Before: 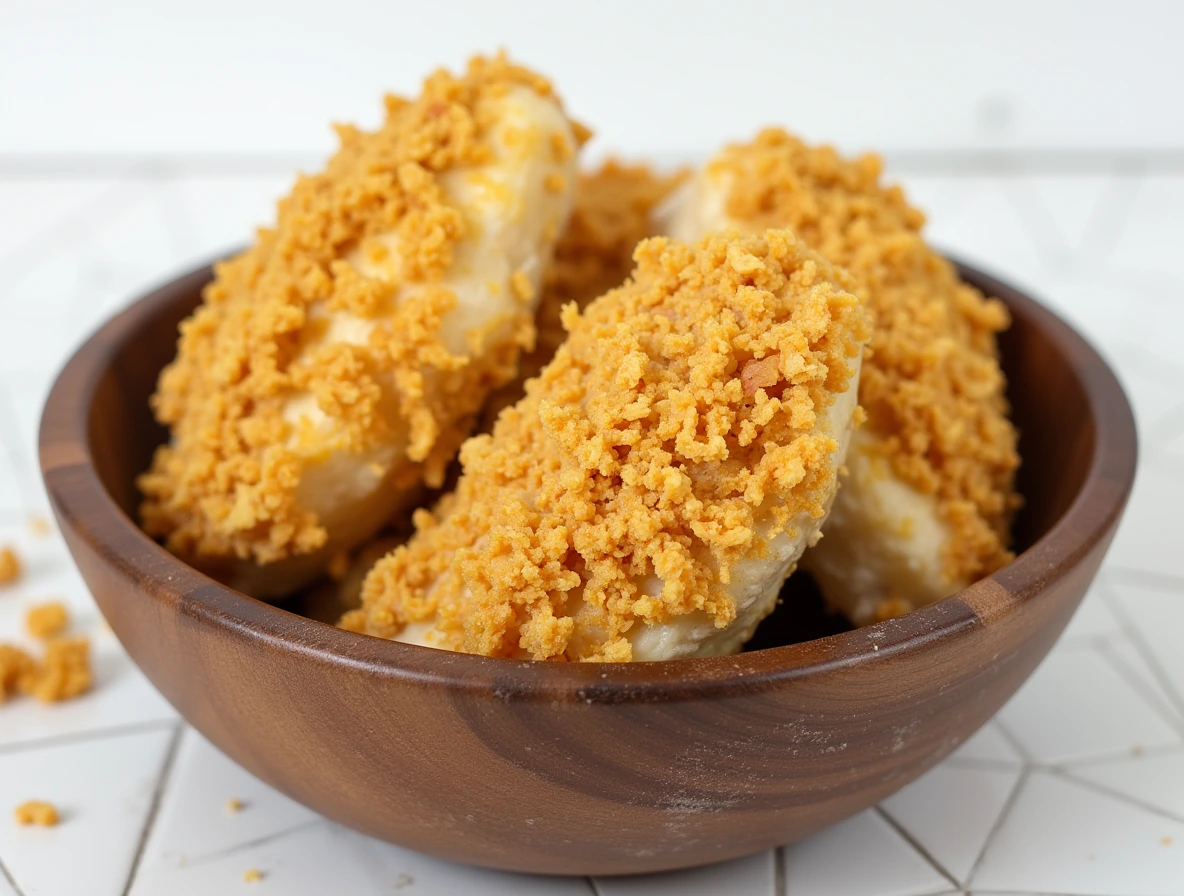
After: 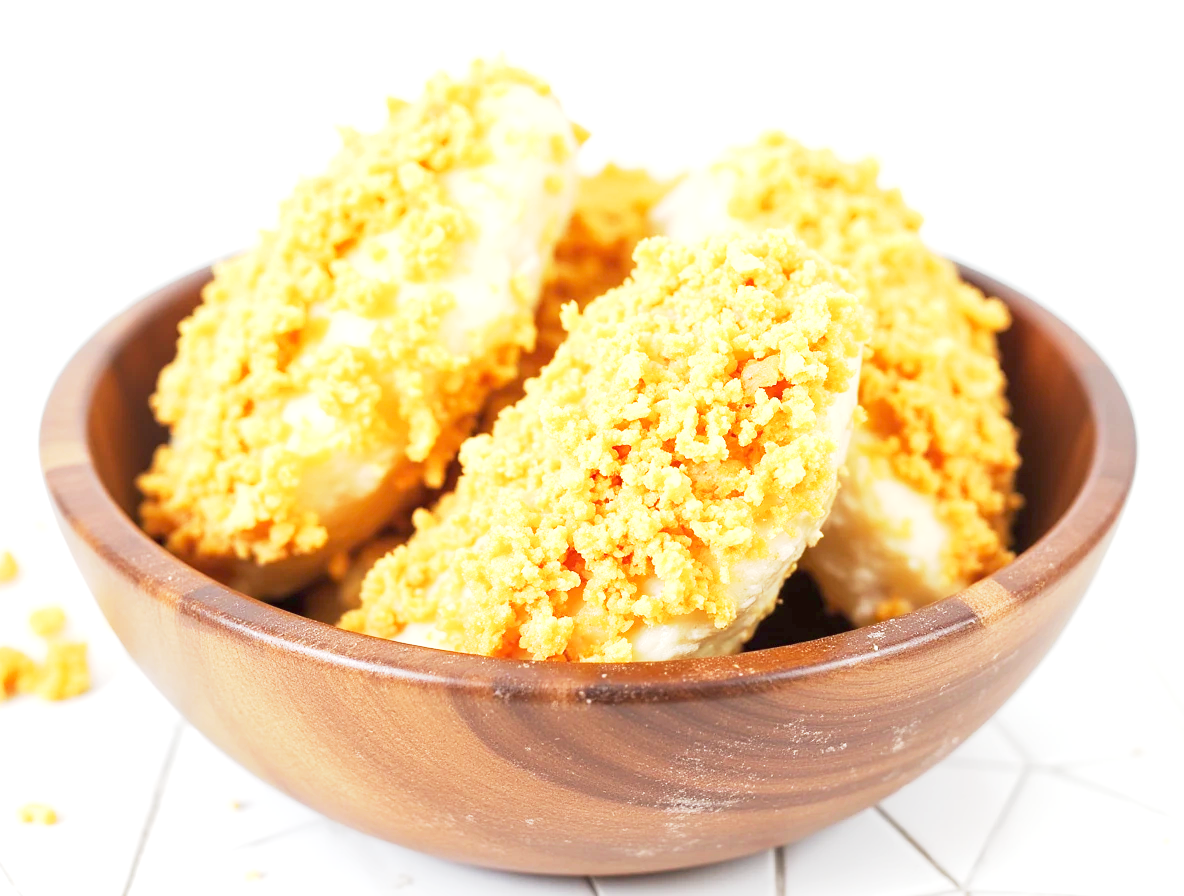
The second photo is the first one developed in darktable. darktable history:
base curve: curves: ch0 [(0, 0) (0.088, 0.125) (0.176, 0.251) (0.354, 0.501) (0.613, 0.749) (1, 0.877)], preserve colors none
exposure: black level correction 0, exposure 1.7 EV, compensate exposure bias true, compensate highlight preservation false
shadows and highlights: shadows 25, highlights -25
